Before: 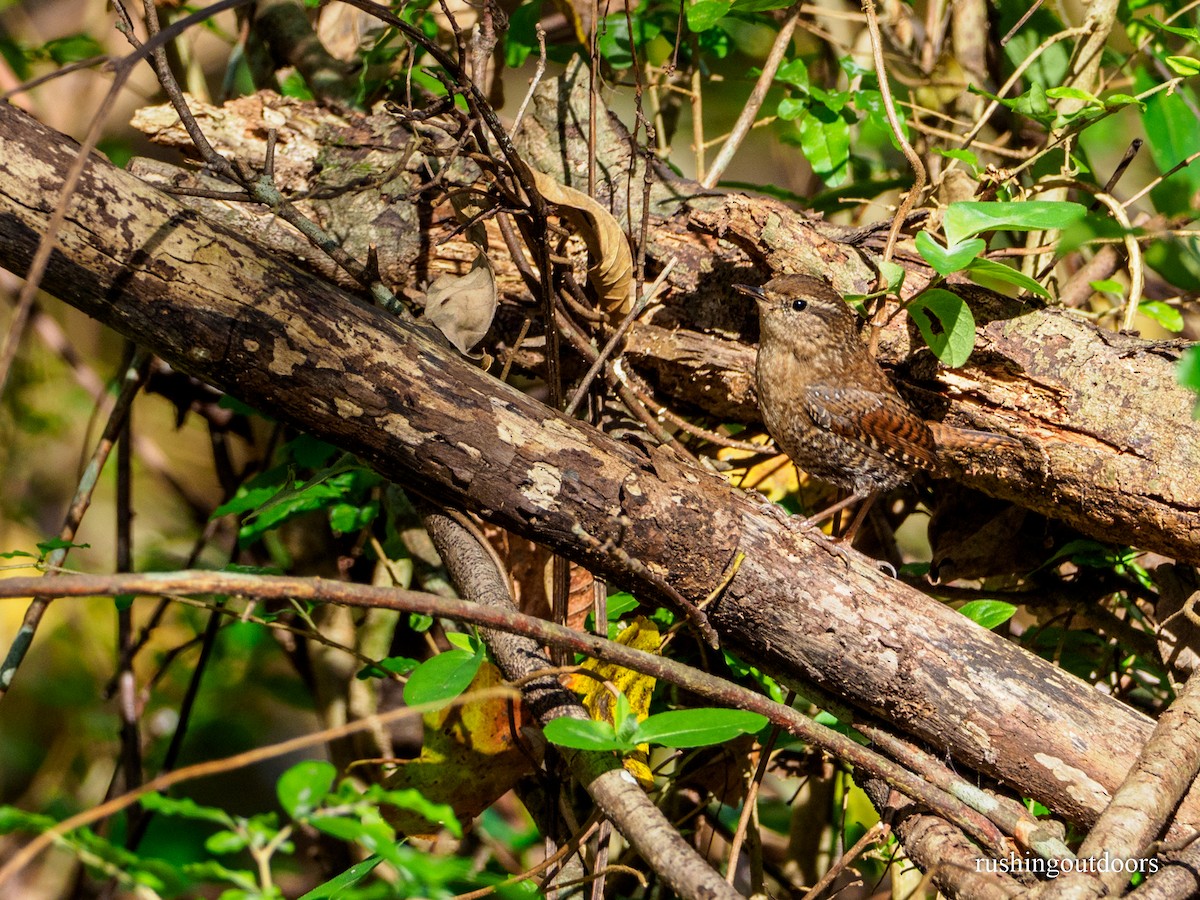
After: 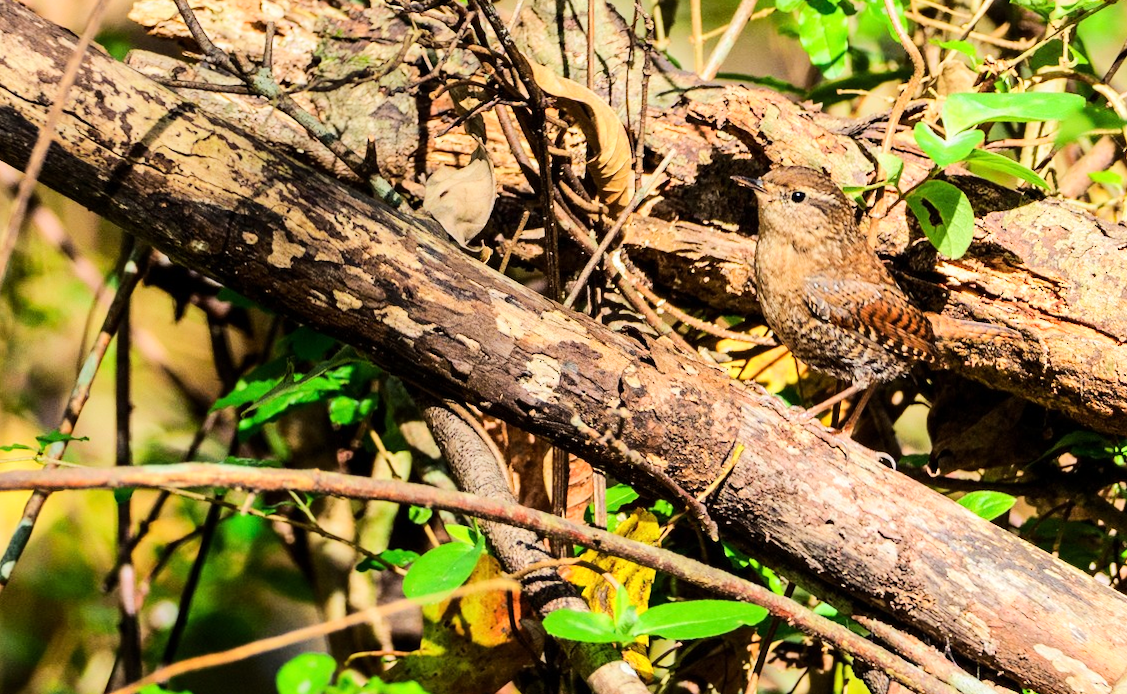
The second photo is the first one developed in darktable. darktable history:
exposure: compensate exposure bias true, compensate highlight preservation false
crop and rotate: angle 0.106°, top 11.964%, right 5.824%, bottom 10.685%
tone equalizer: -7 EV 0.143 EV, -6 EV 0.562 EV, -5 EV 1.12 EV, -4 EV 1.29 EV, -3 EV 1.15 EV, -2 EV 0.6 EV, -1 EV 0.159 EV, edges refinement/feathering 500, mask exposure compensation -1.57 EV, preserve details no
